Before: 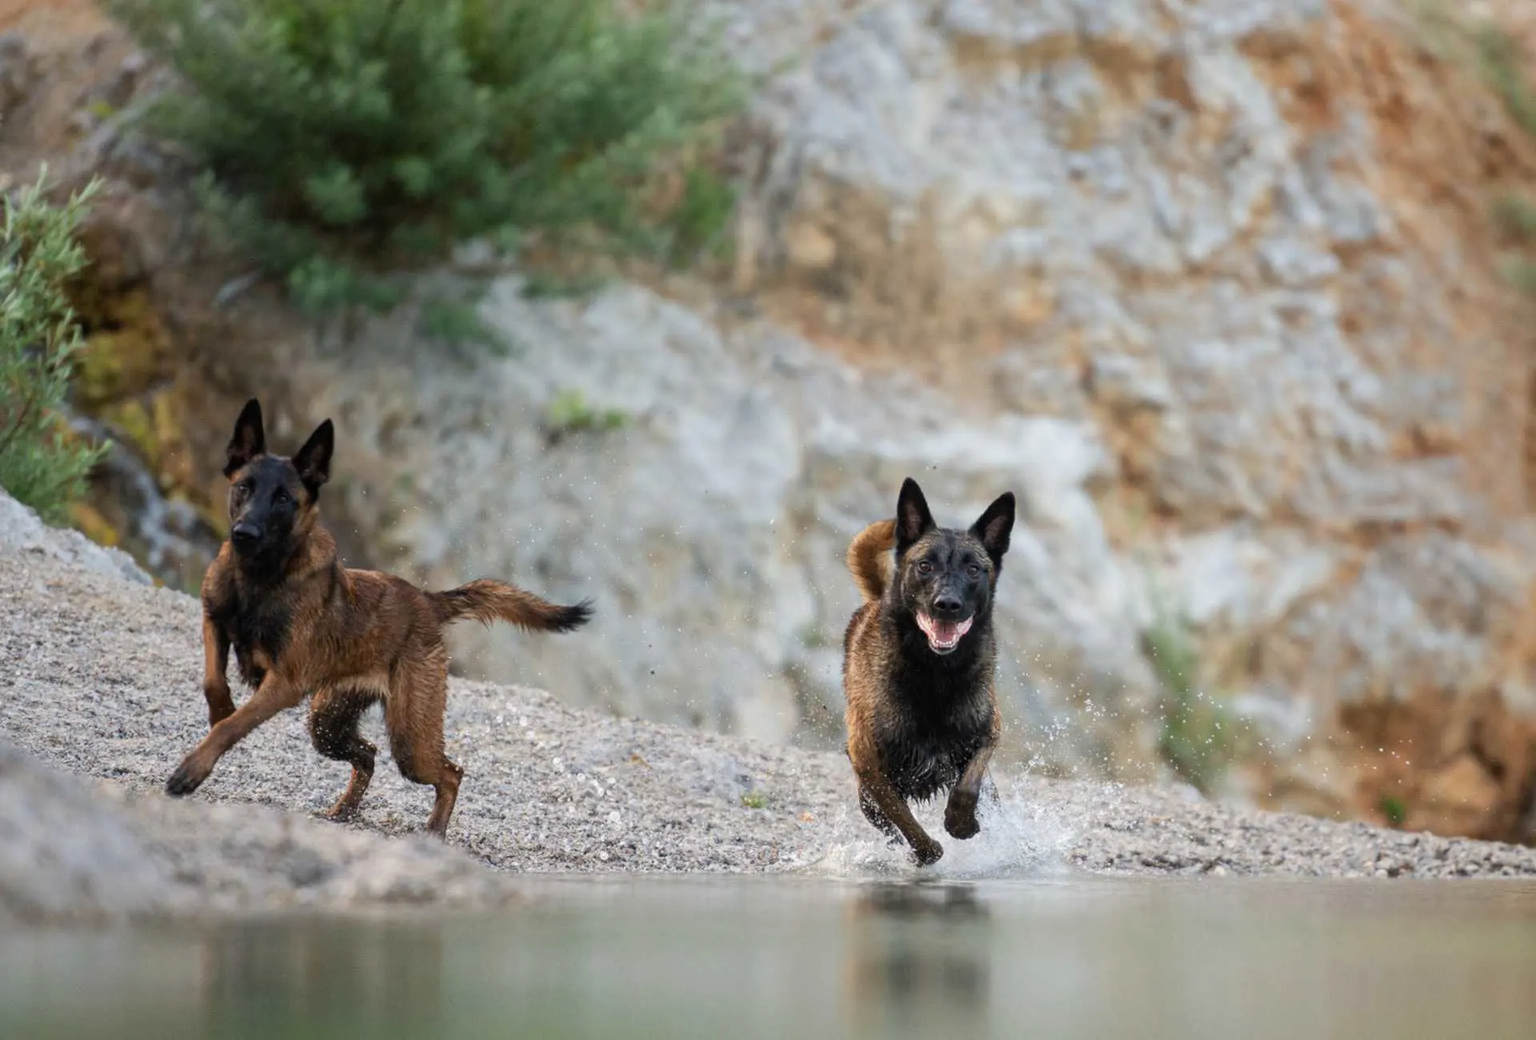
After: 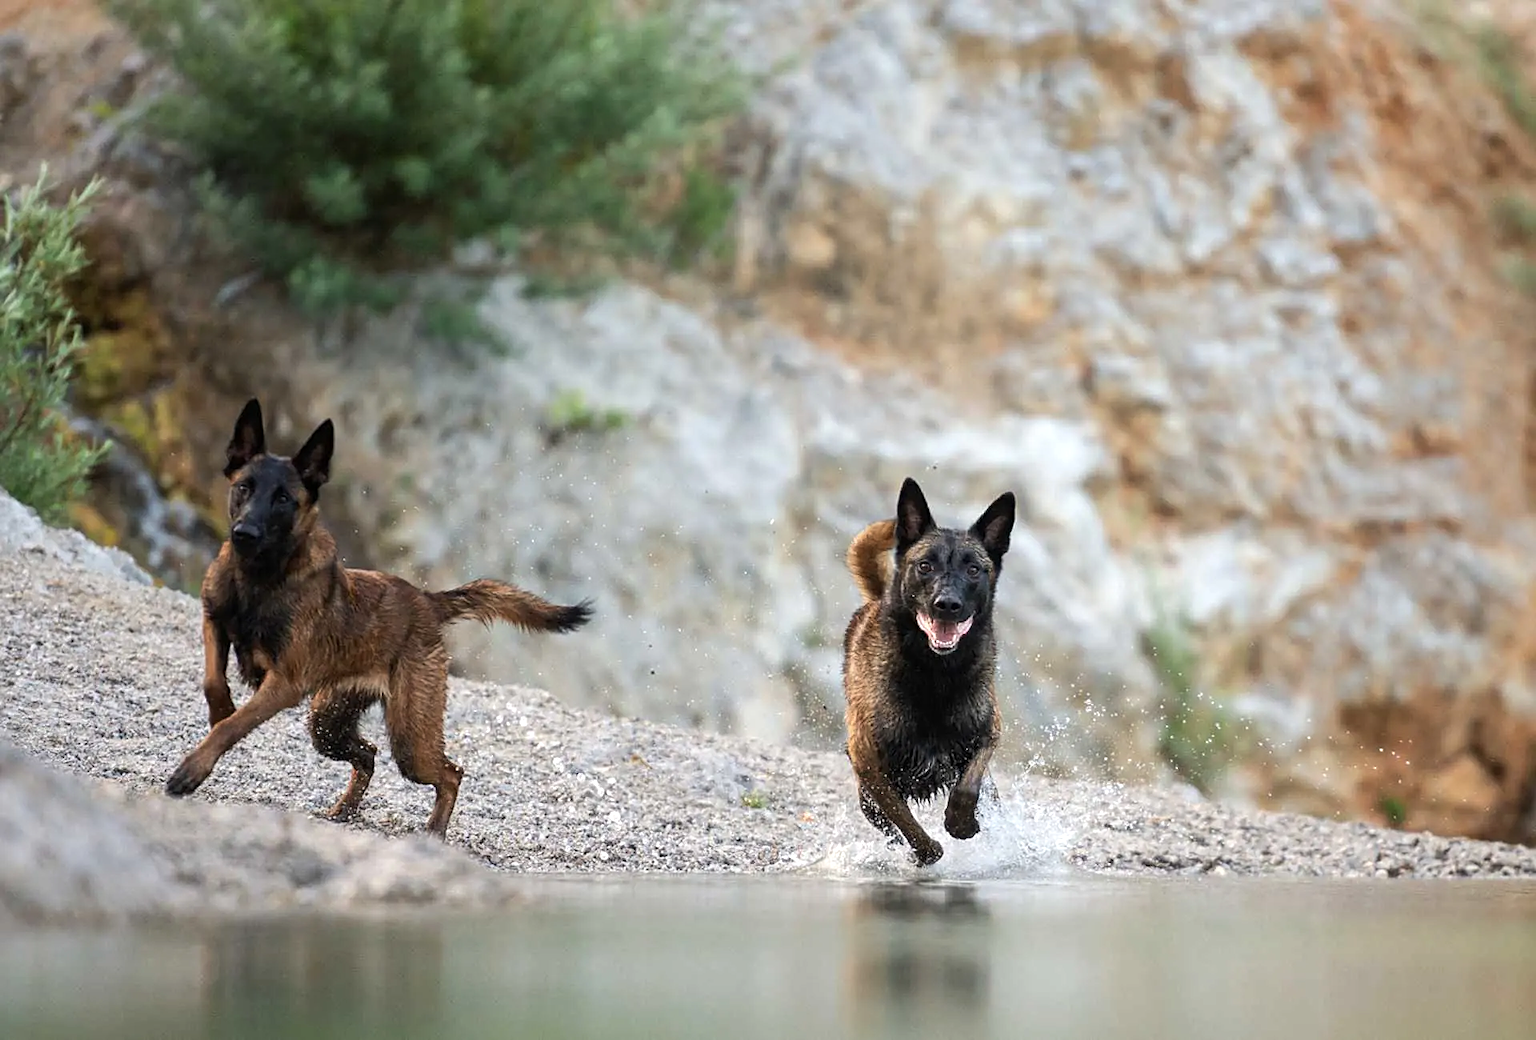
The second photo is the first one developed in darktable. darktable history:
sharpen: amount 0.49
color balance rgb: perceptual saturation grading › global saturation -4.303%, perceptual saturation grading › shadows -1.637%, perceptual brilliance grading › highlights 9.687%, perceptual brilliance grading › mid-tones 5.219%
